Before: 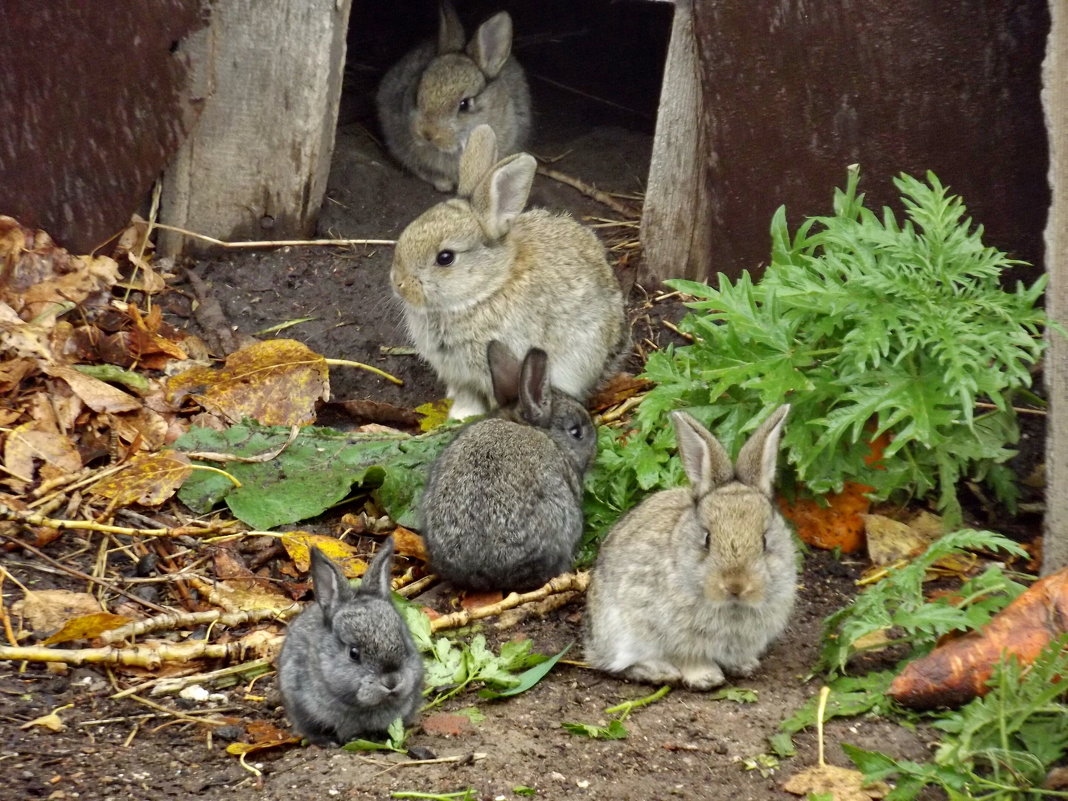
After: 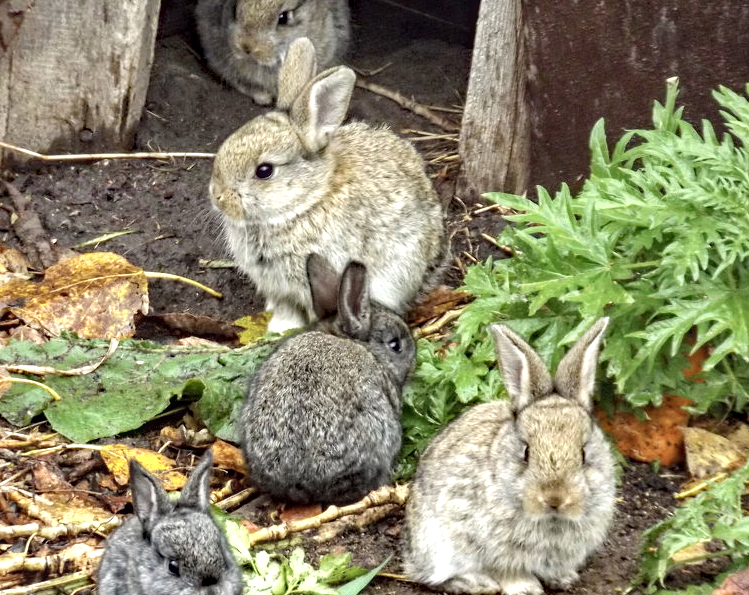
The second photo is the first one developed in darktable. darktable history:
crop and rotate: left 17.018%, top 10.927%, right 12.831%, bottom 14.667%
haze removal: strength 0.296, distance 0.255, compatibility mode true, adaptive false
local contrast: on, module defaults
contrast brightness saturation: saturation -0.046
color correction: highlights b* 0.022, saturation 0.782
exposure: black level correction 0, exposure 0.696 EV, compensate highlight preservation false
